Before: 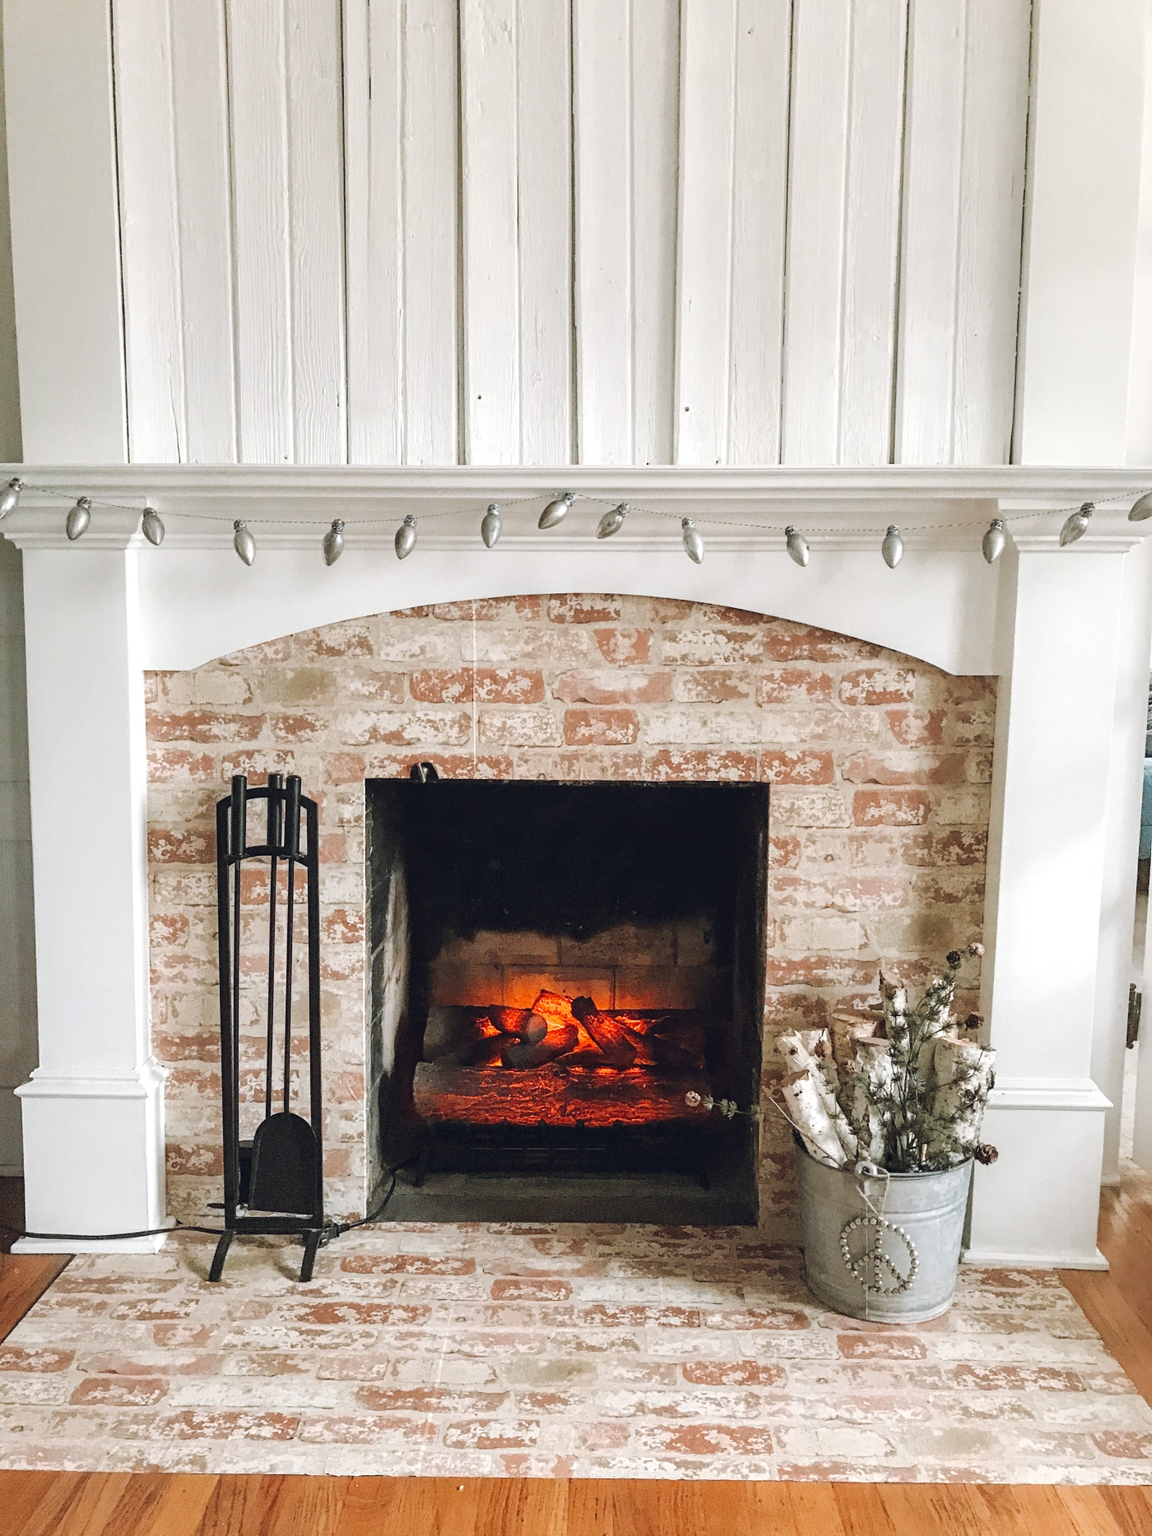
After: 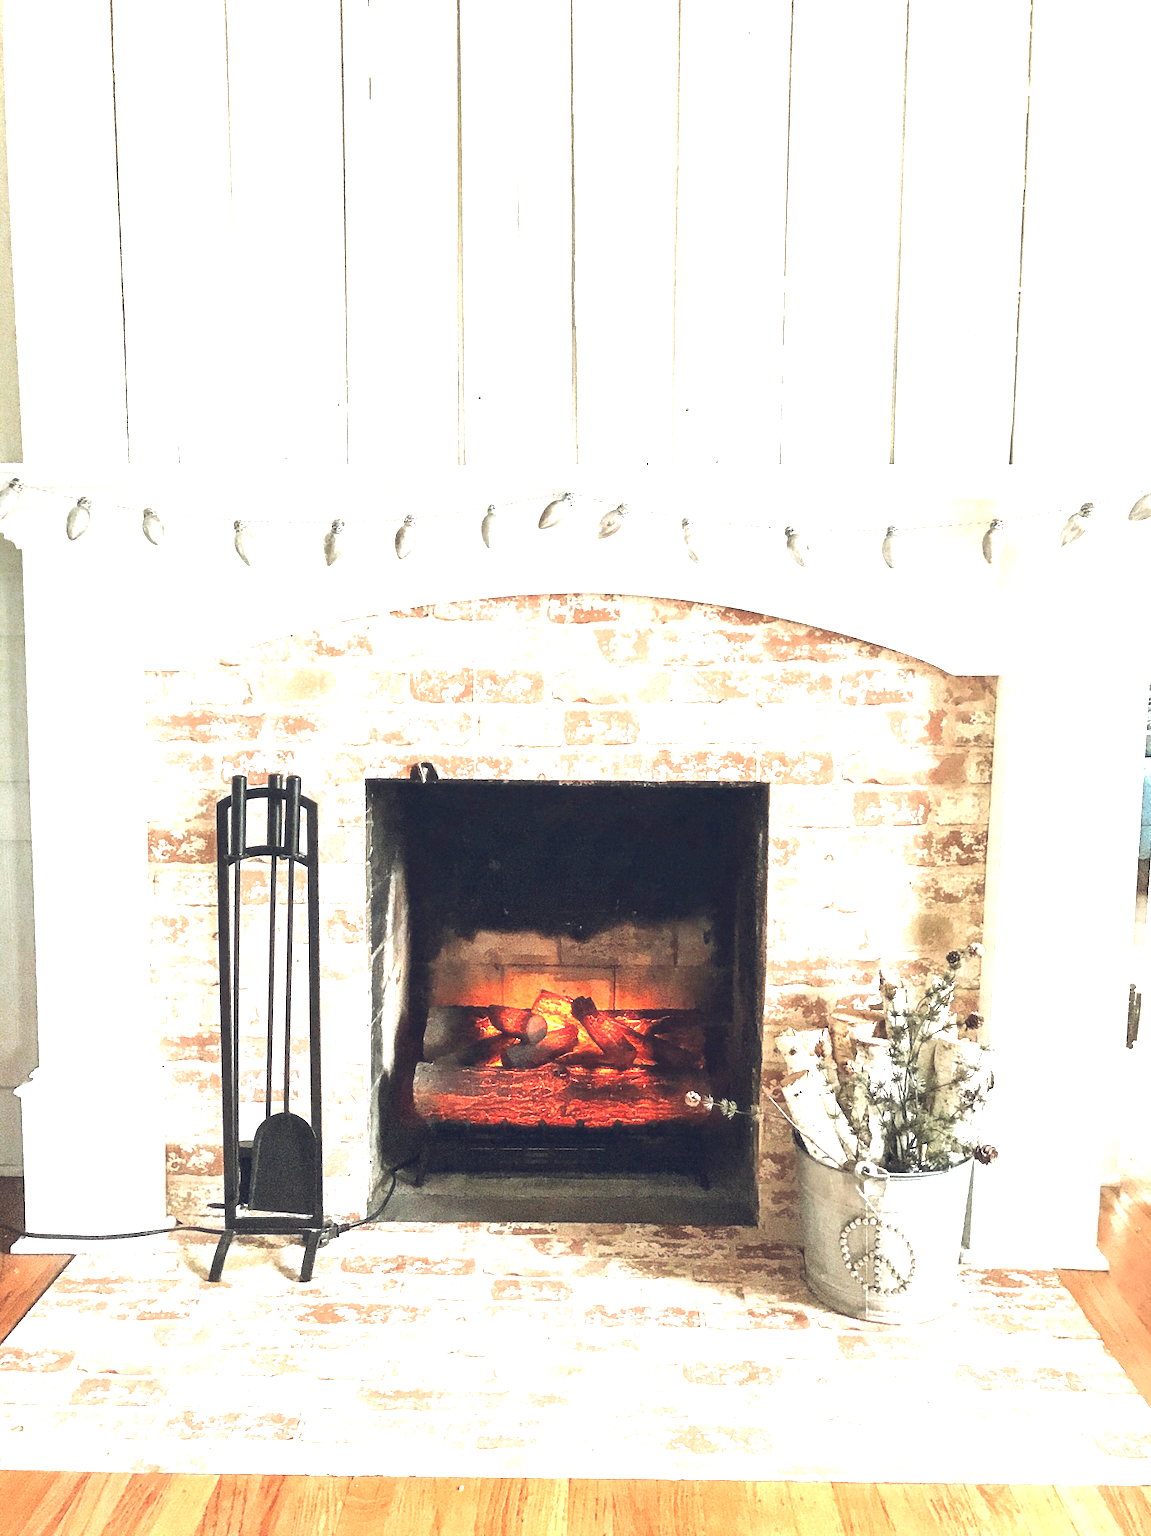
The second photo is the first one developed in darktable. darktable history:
soften: size 10%, saturation 50%, brightness 0.2 EV, mix 10%
exposure: black level correction 0.001, exposure 1.719 EV, compensate exposure bias true, compensate highlight preservation false
